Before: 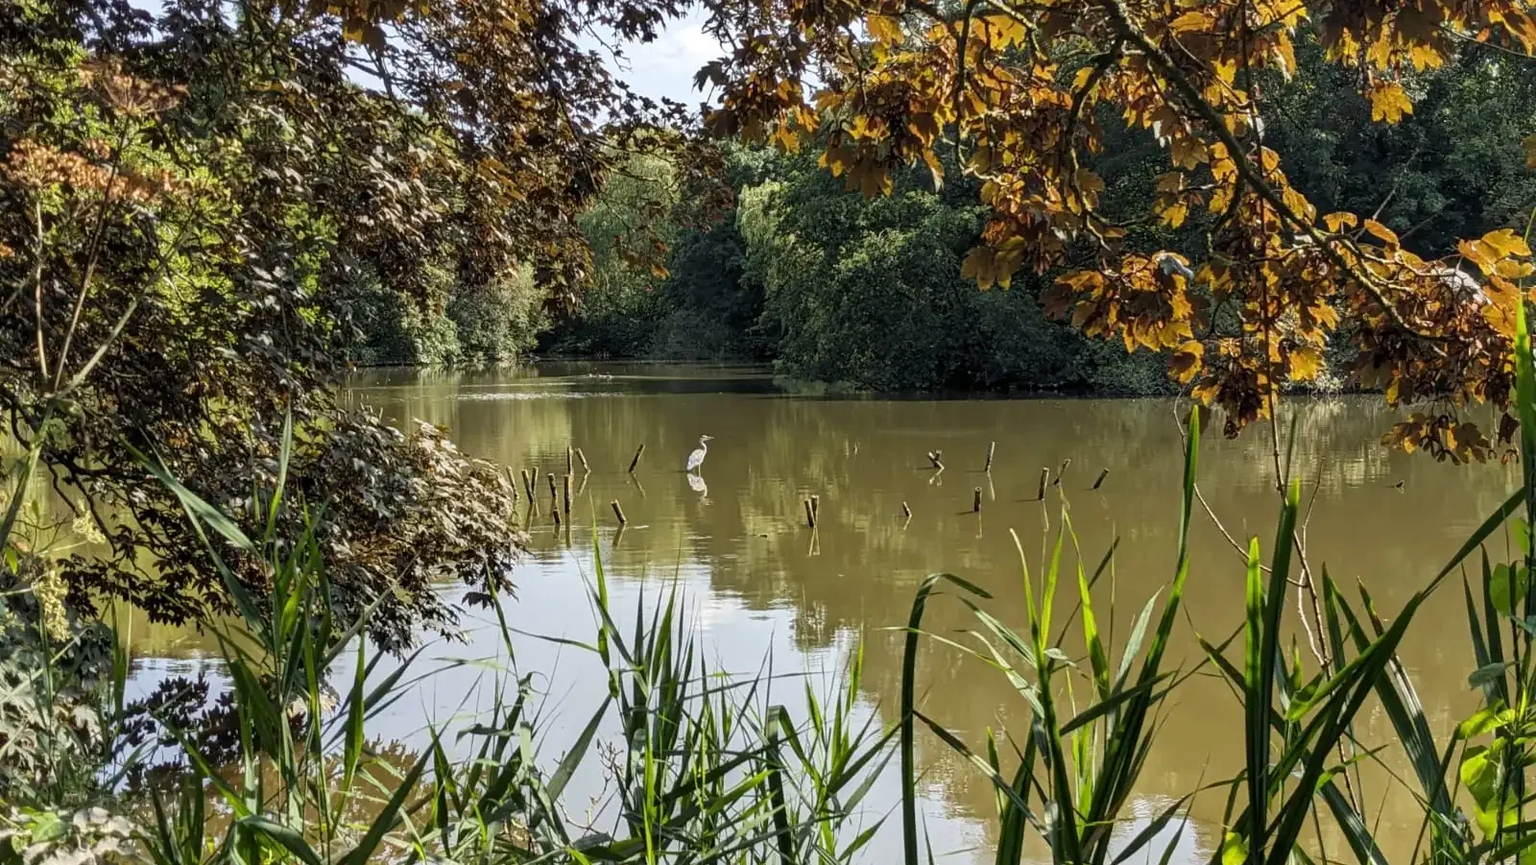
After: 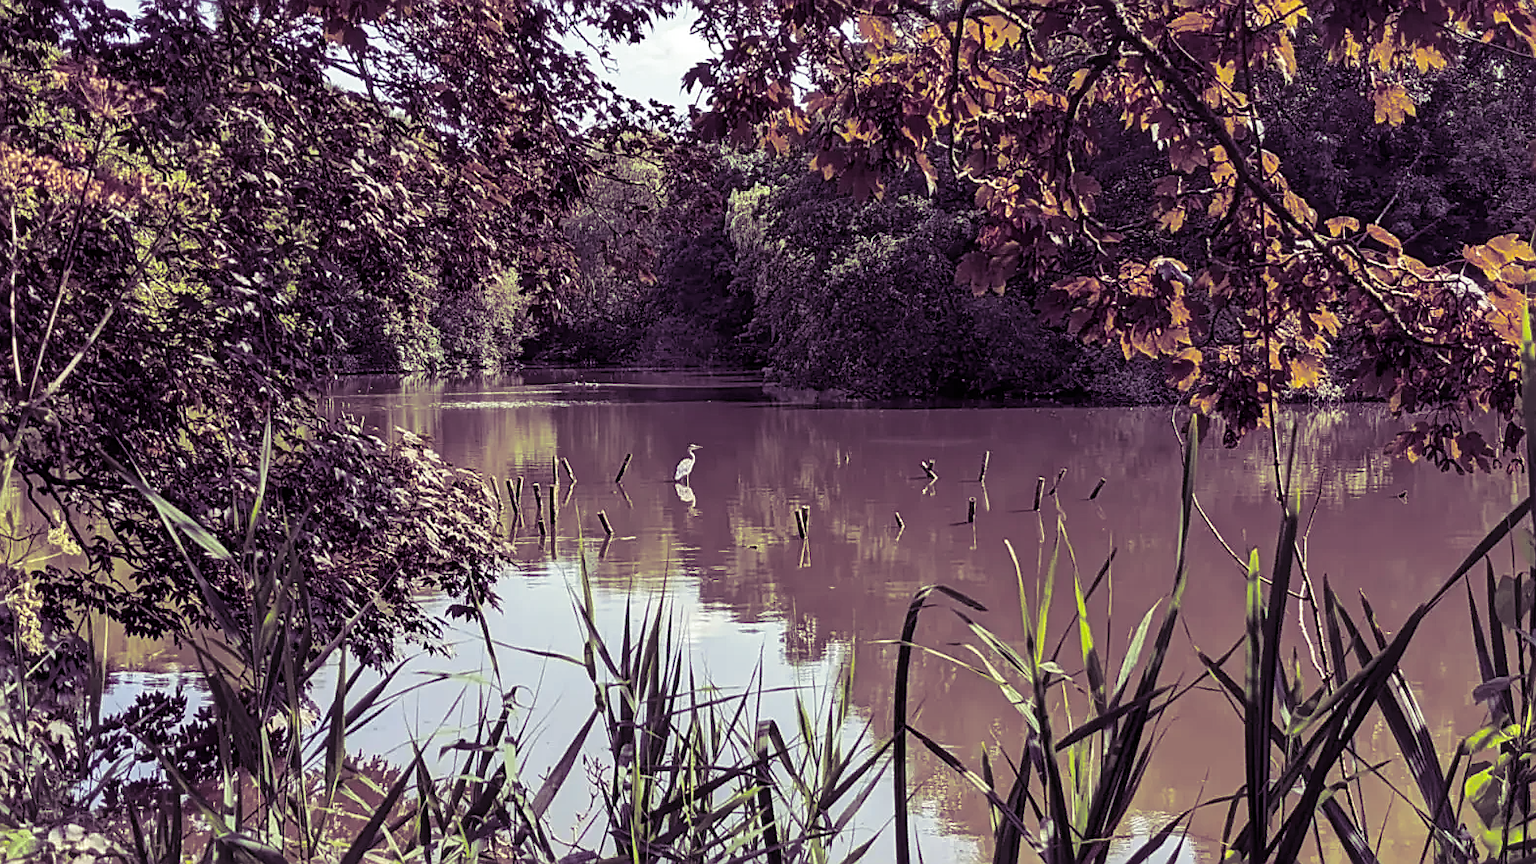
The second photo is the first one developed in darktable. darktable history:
sharpen: on, module defaults
crop: left 1.743%, right 0.268%, bottom 2.011%
split-toning: shadows › hue 277.2°, shadows › saturation 0.74
